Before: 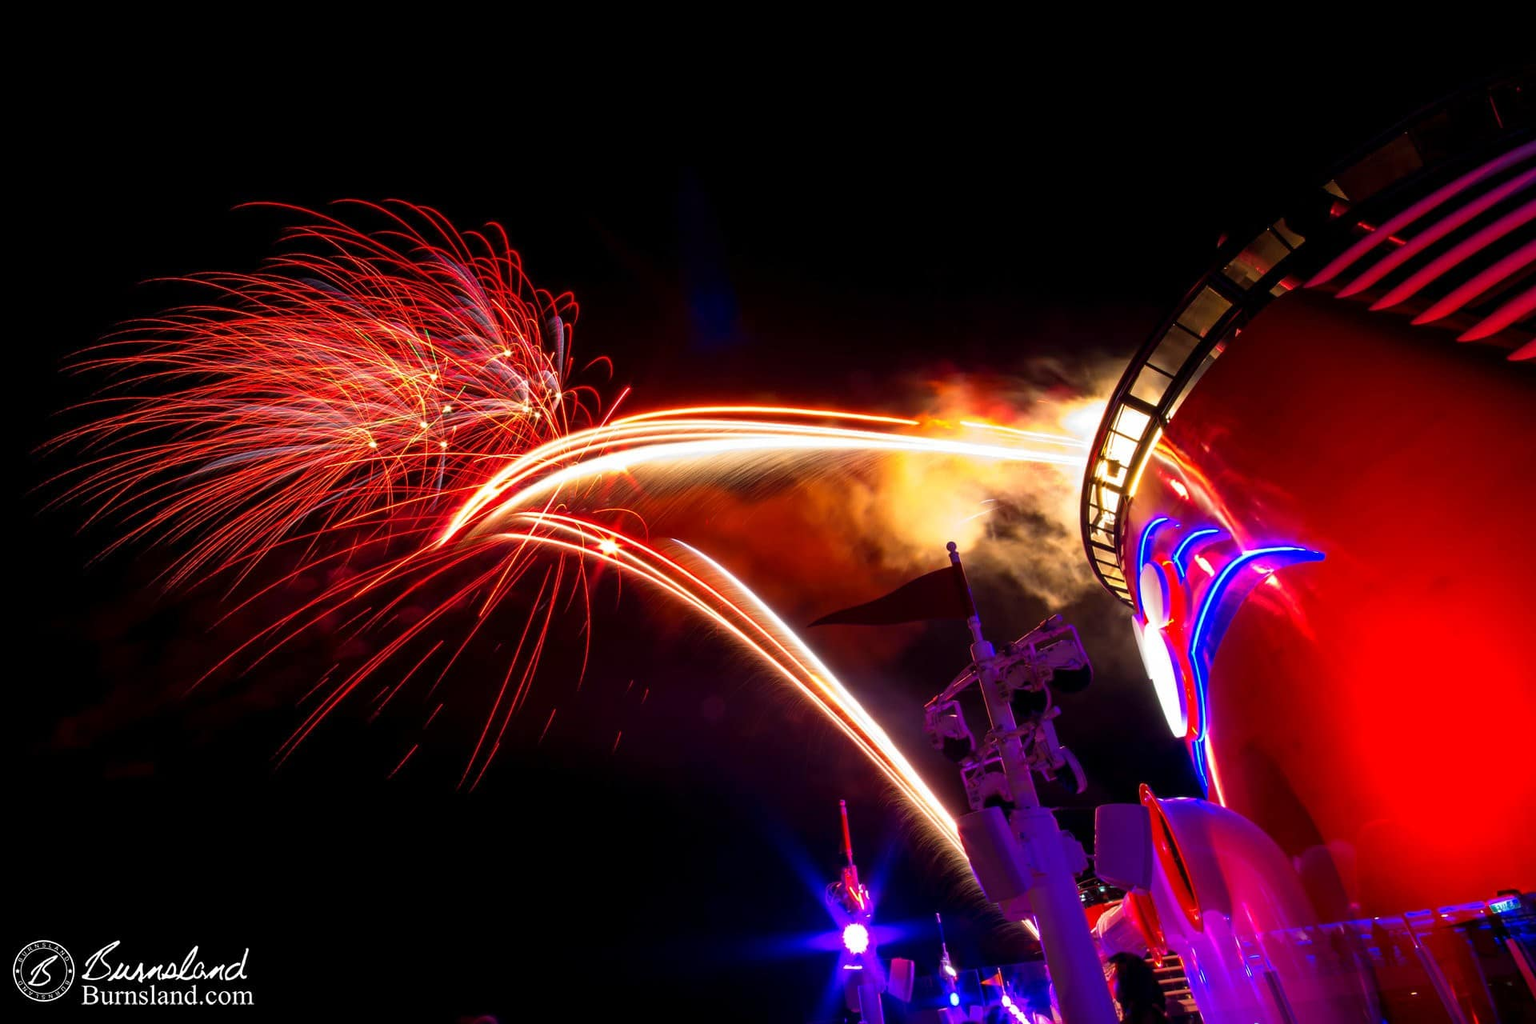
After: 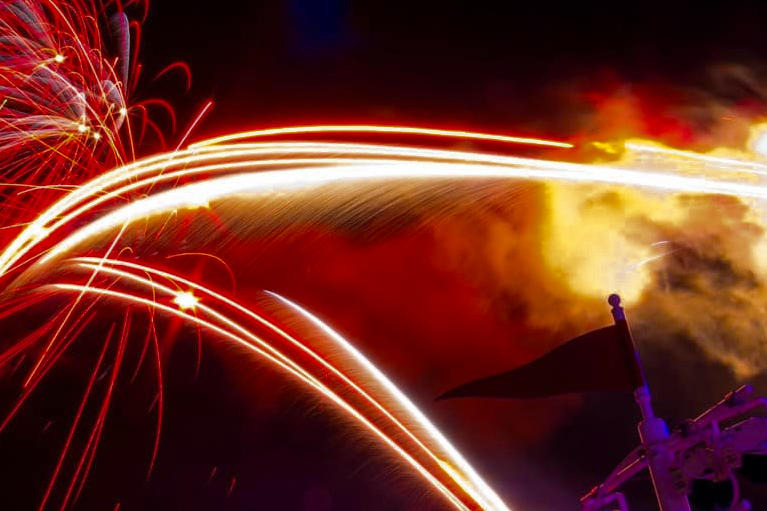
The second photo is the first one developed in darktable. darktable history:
crop: left 30%, top 30%, right 30%, bottom 30%
color zones: curves: ch0 [(0.11, 0.396) (0.195, 0.36) (0.25, 0.5) (0.303, 0.412) (0.357, 0.544) (0.75, 0.5) (0.967, 0.328)]; ch1 [(0, 0.468) (0.112, 0.512) (0.202, 0.6) (0.25, 0.5) (0.307, 0.352) (0.357, 0.544) (0.75, 0.5) (0.963, 0.524)]
